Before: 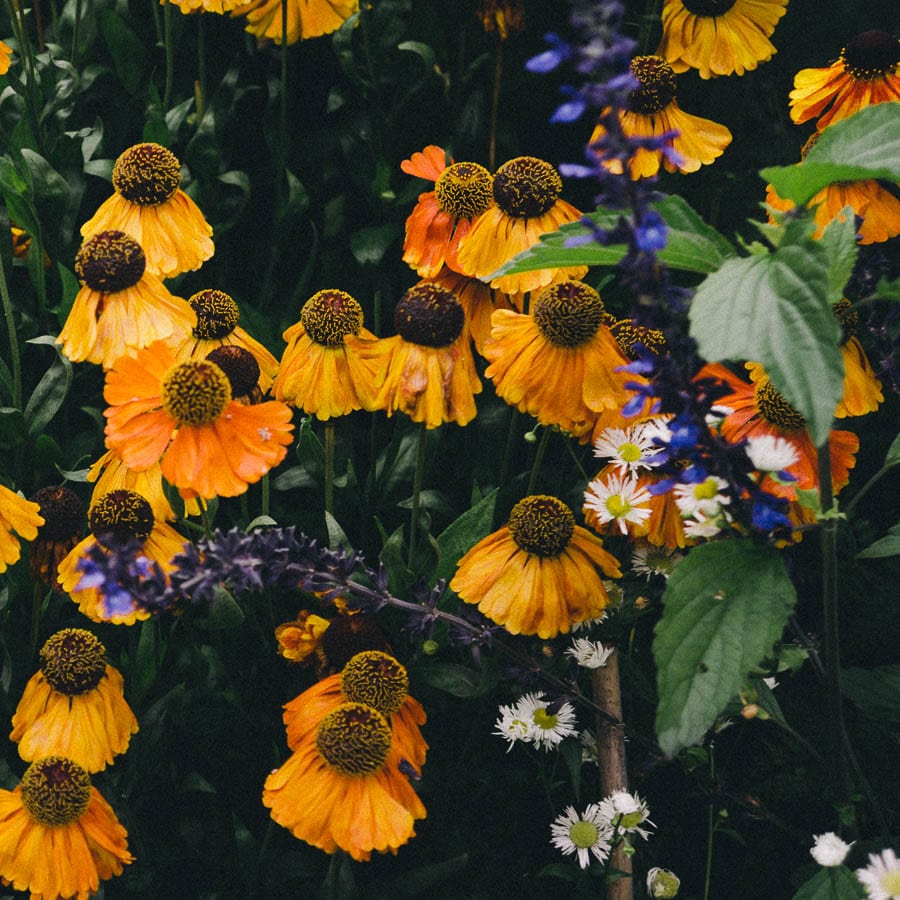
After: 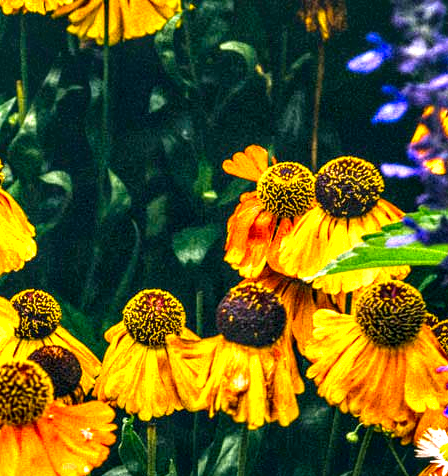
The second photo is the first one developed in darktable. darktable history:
crop: left 19.788%, right 30.36%, bottom 47.036%
color balance rgb: shadows lift › chroma 2.009%, shadows lift › hue 214.53°, linear chroma grading › global chroma 42.255%, perceptual saturation grading › global saturation 0.561%
shadows and highlights: shadows 62.43, white point adjustment 0.374, highlights -33.62, compress 84.01%
velvia: on, module defaults
exposure: exposure 1 EV, compensate exposure bias true, compensate highlight preservation false
contrast brightness saturation: contrast 0.042, saturation 0.153
local contrast: highlights 22%, detail 198%
